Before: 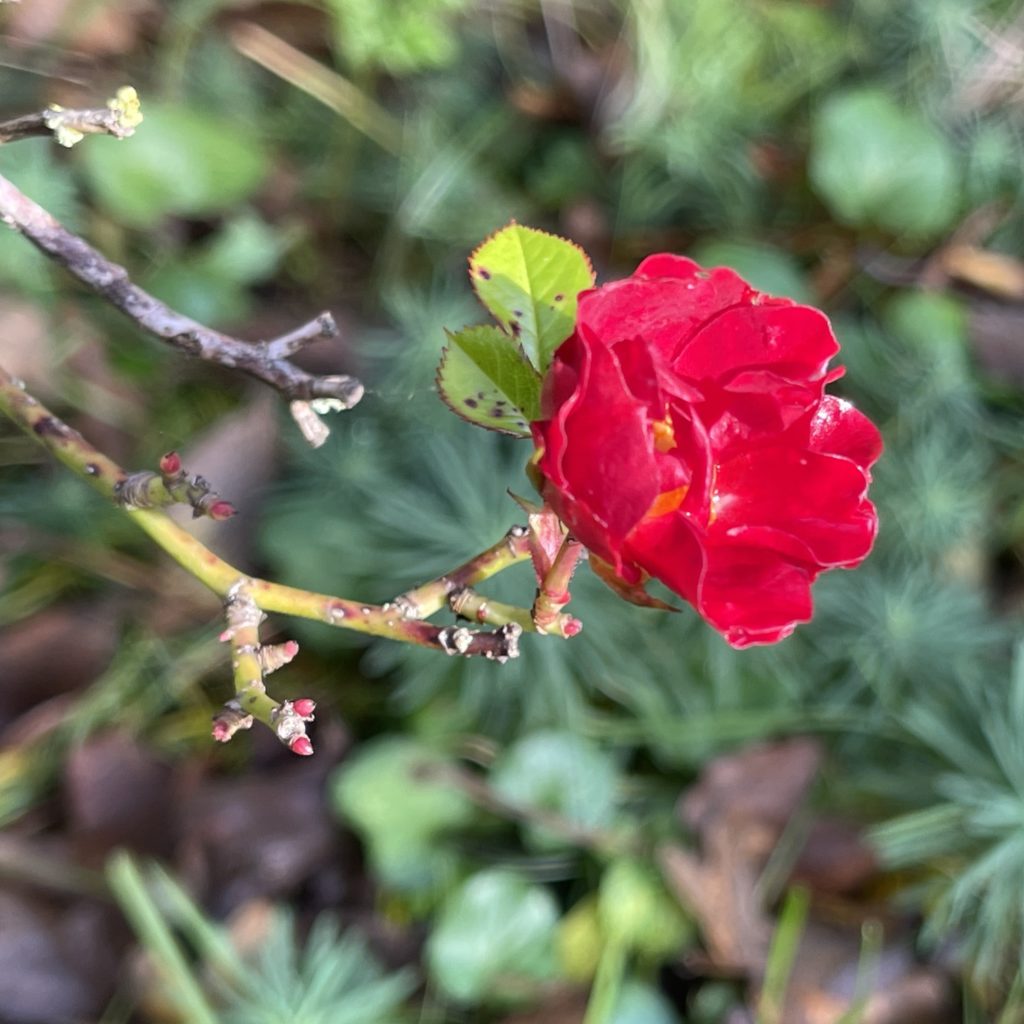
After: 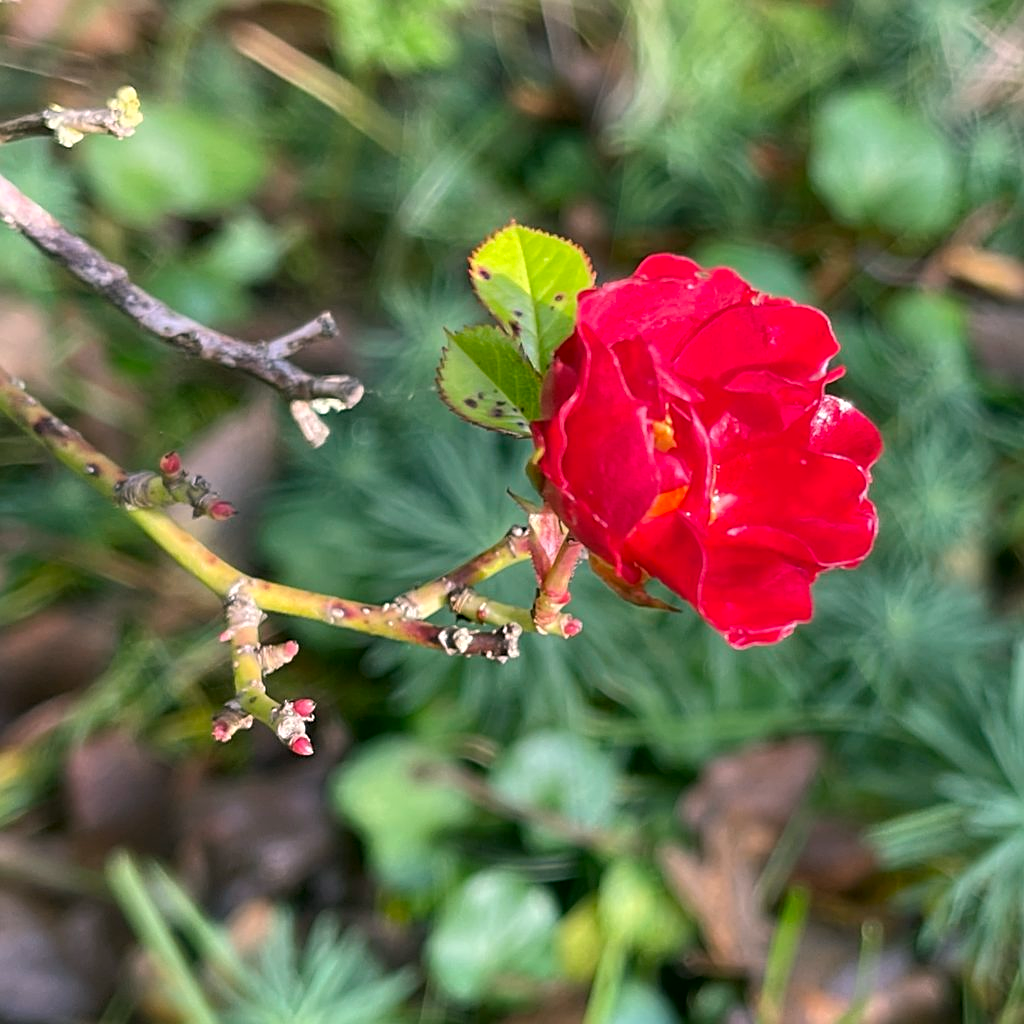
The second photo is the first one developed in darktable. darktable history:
color correction: highlights a* 4.06, highlights b* 4.96, shadows a* -8.01, shadows b* 5.07
sharpen: on, module defaults
